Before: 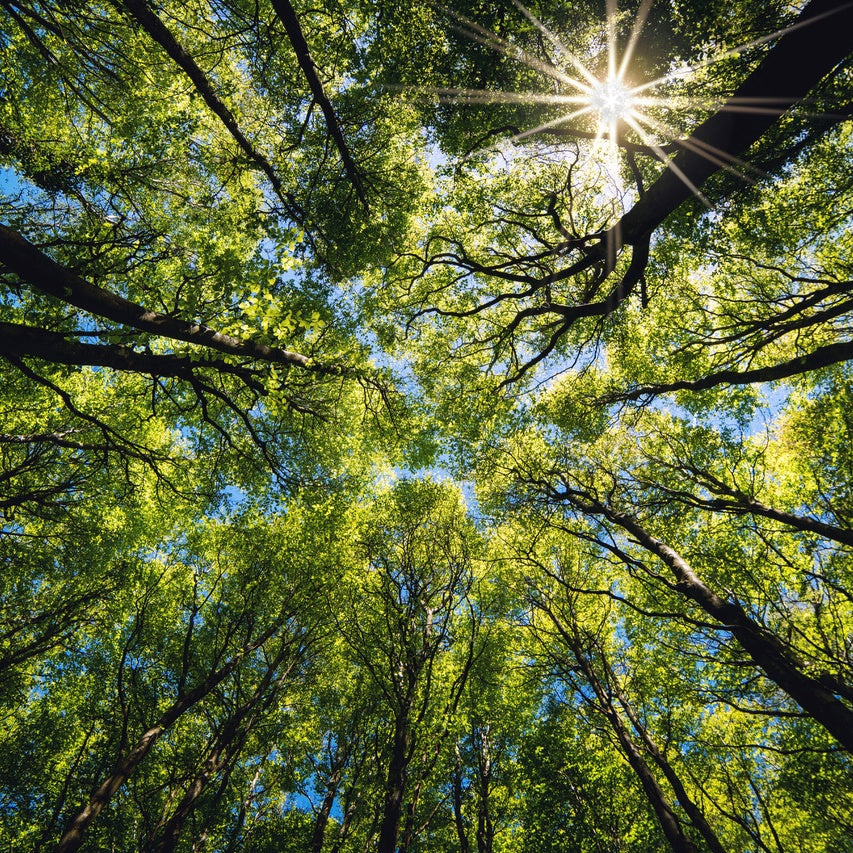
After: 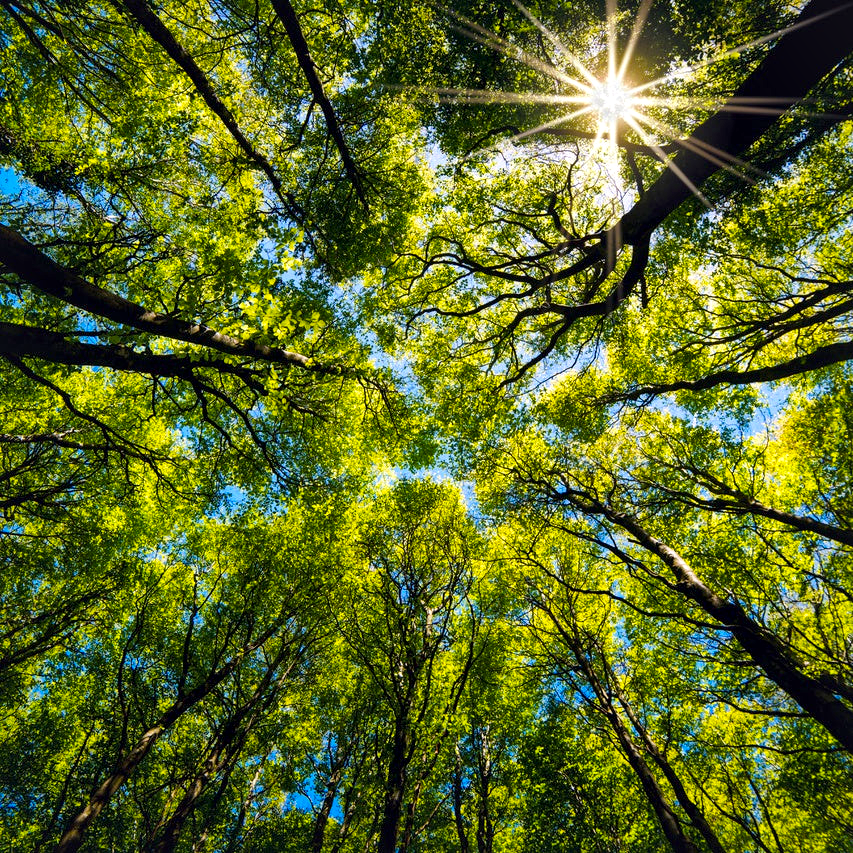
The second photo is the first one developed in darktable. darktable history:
color balance rgb: linear chroma grading › global chroma 10.388%, perceptual saturation grading › global saturation 29.732%, perceptual brilliance grading › global brilliance 2.597%, perceptual brilliance grading › highlights -3.232%, perceptual brilliance grading › shadows 2.585%
local contrast: mode bilateral grid, contrast 26, coarseness 47, detail 152%, midtone range 0.2
